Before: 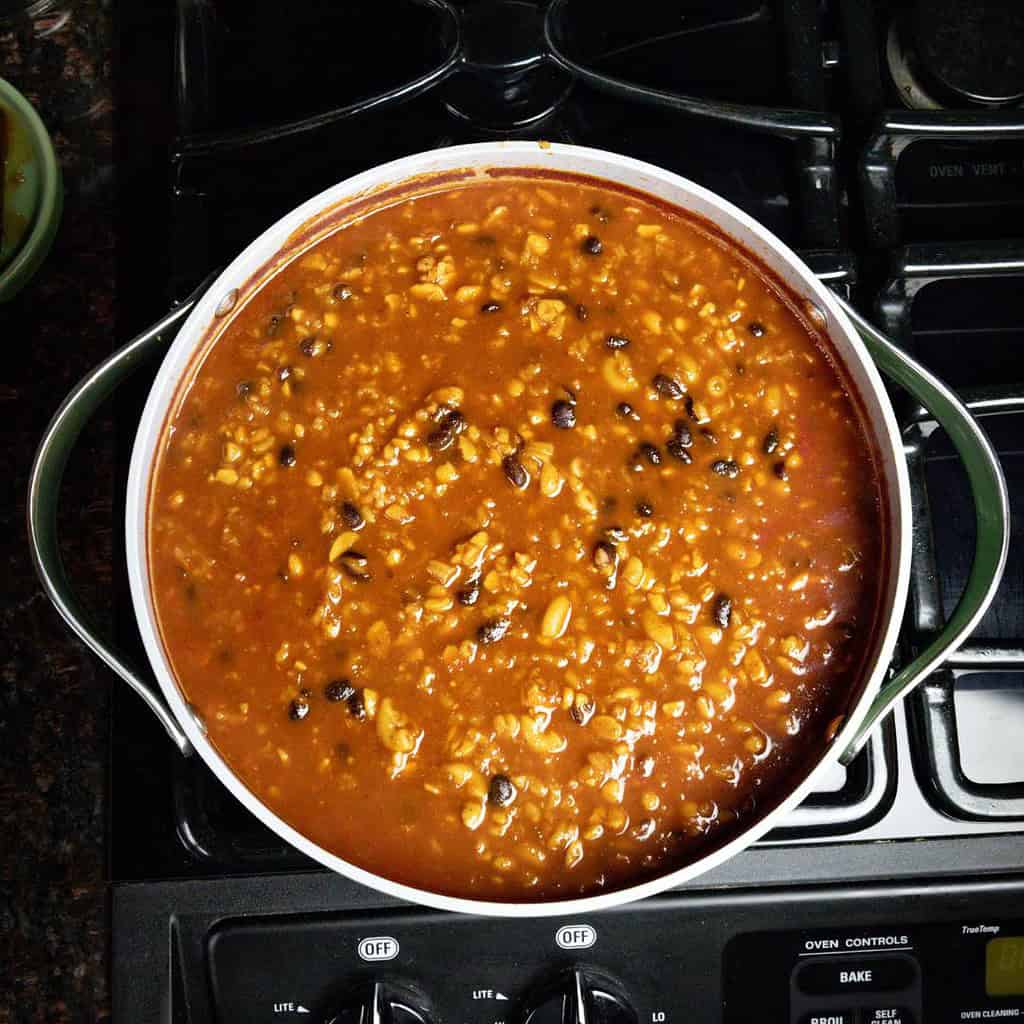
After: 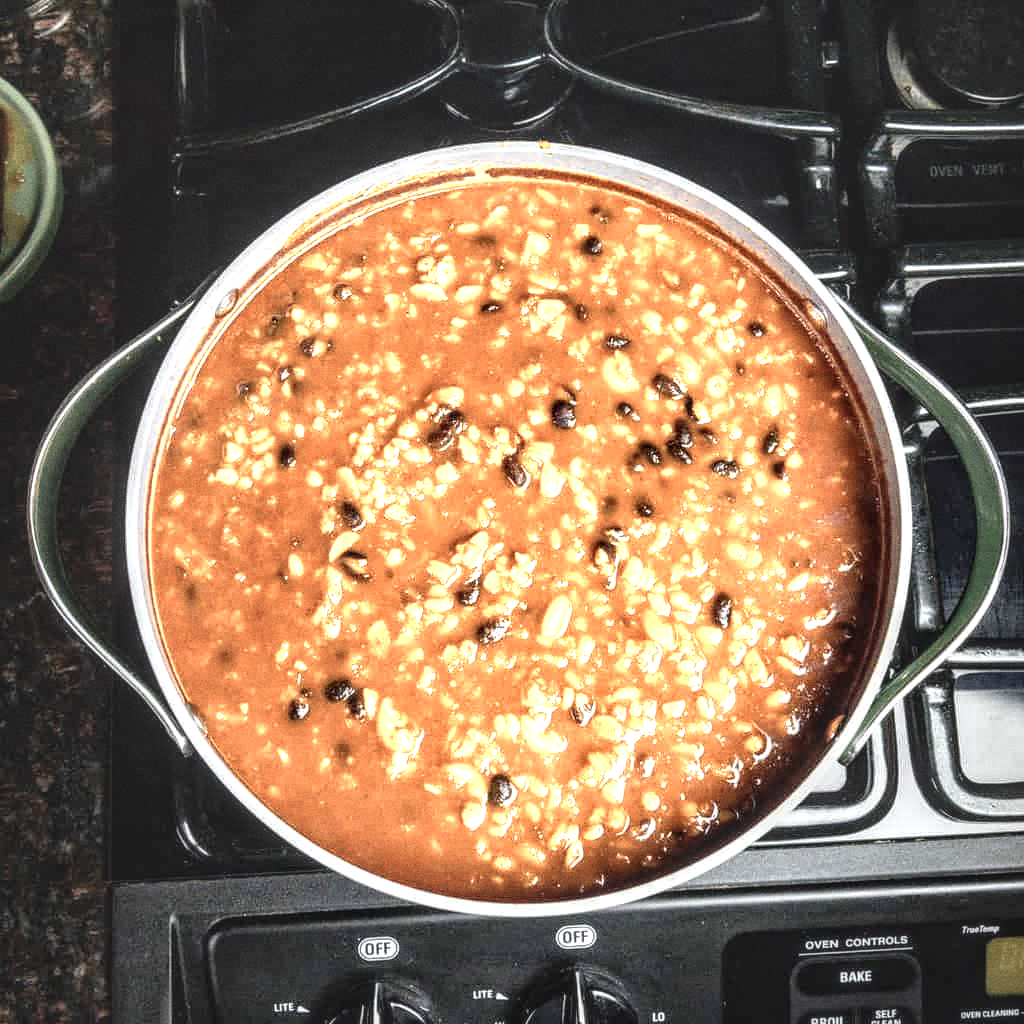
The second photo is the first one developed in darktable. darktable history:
local contrast: highlights 0%, shadows 0%, detail 182%
color zones: curves: ch0 [(0.018, 0.548) (0.197, 0.654) (0.425, 0.447) (0.605, 0.658) (0.732, 0.579)]; ch1 [(0.105, 0.531) (0.224, 0.531) (0.386, 0.39) (0.618, 0.456) (0.732, 0.456) (0.956, 0.421)]; ch2 [(0.039, 0.583) (0.215, 0.465) (0.399, 0.544) (0.465, 0.548) (0.614, 0.447) (0.724, 0.43) (0.882, 0.623) (0.956, 0.632)]
rotate and perspective: automatic cropping off
color correction: saturation 1.32
contrast brightness saturation: contrast -0.26, saturation -0.43
exposure: black level correction 0, exposure 0.7 EV, compensate exposure bias true, compensate highlight preservation false
grain: on, module defaults
